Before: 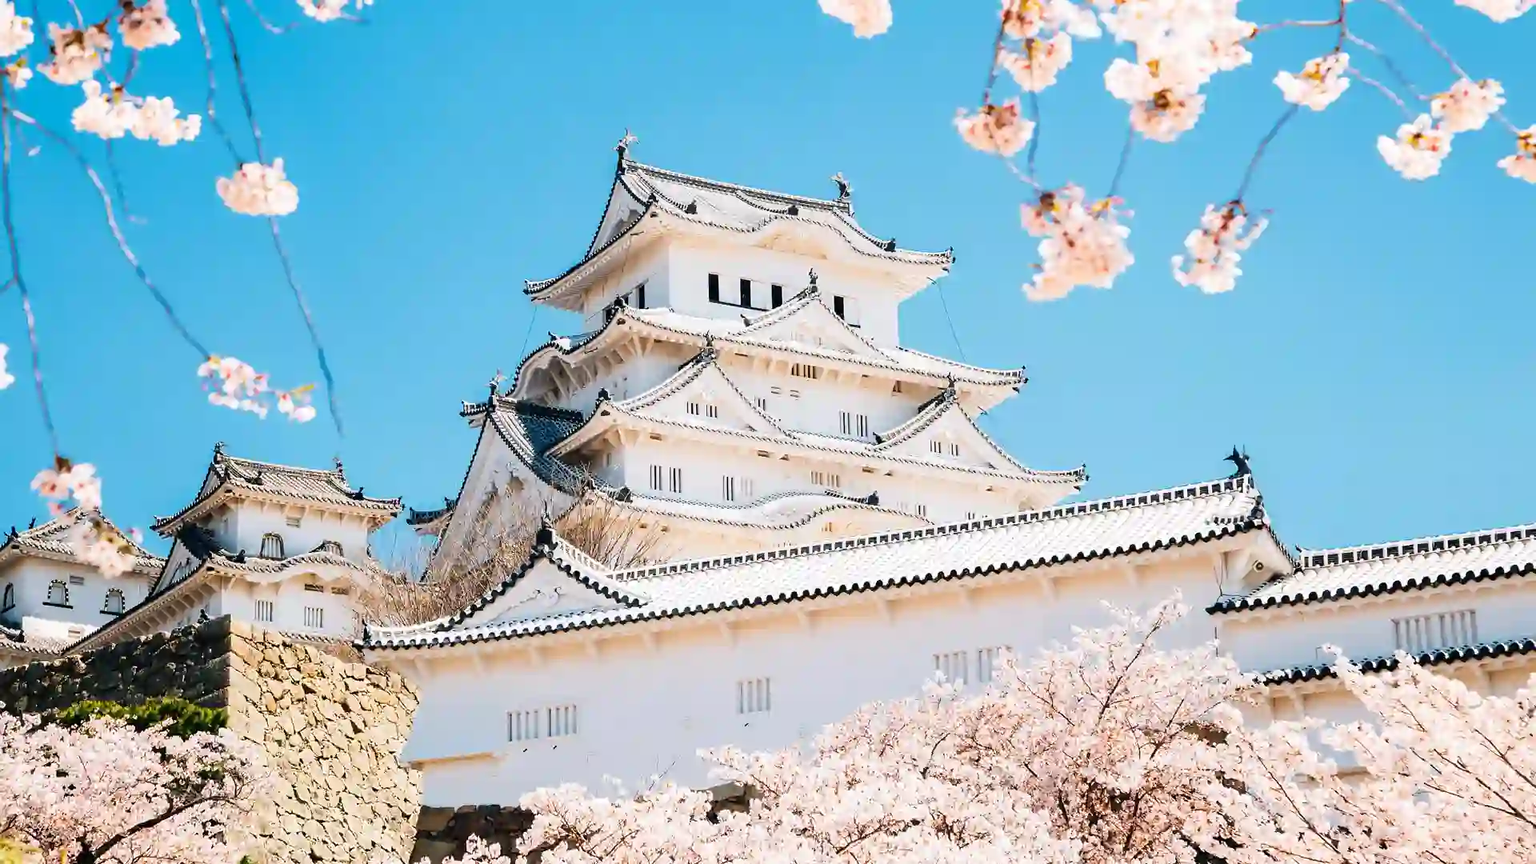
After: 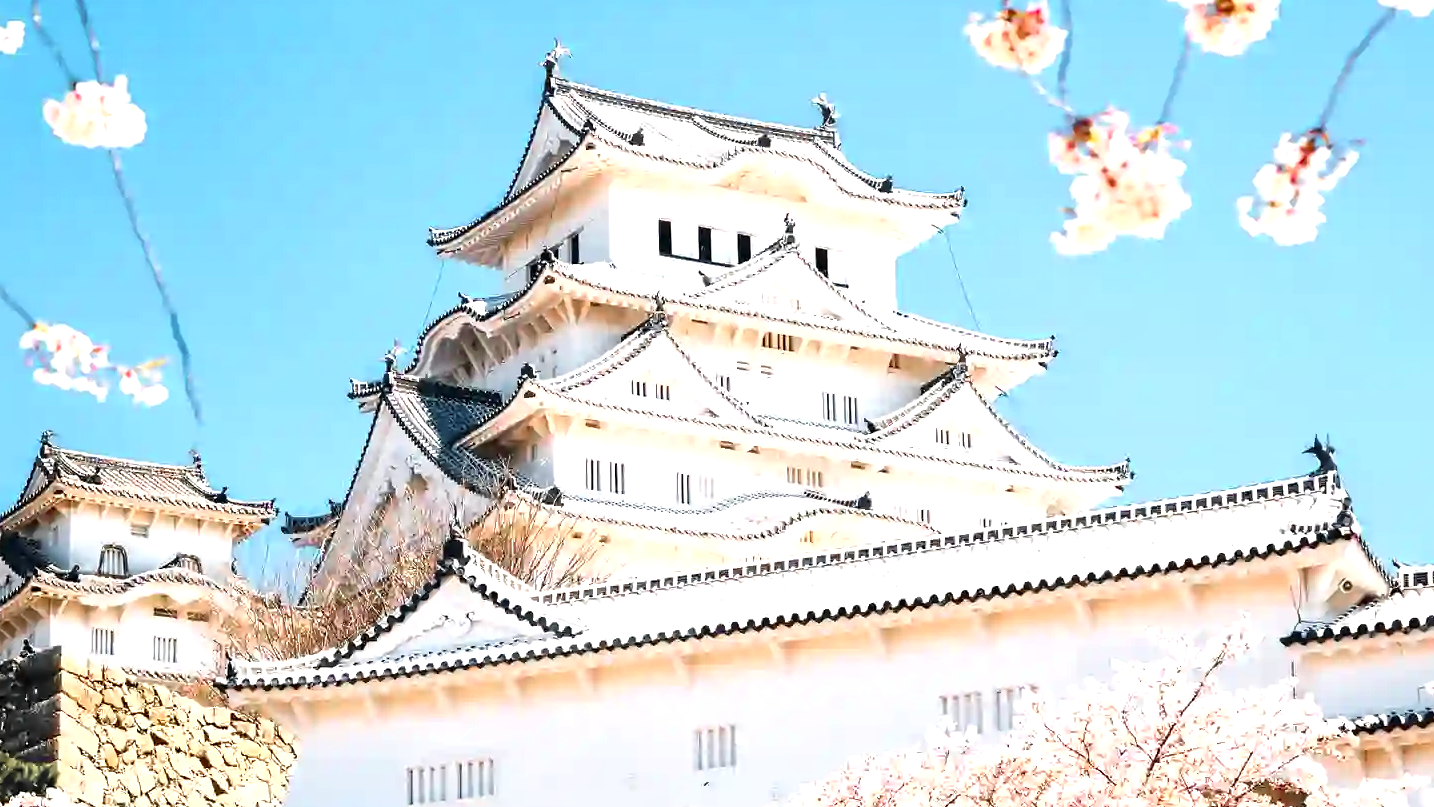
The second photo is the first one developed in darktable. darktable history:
crop and rotate: left 11.831%, top 11.346%, right 13.429%, bottom 13.899%
local contrast: mode bilateral grid, contrast 20, coarseness 50, detail 132%, midtone range 0.2
exposure: exposure 0.574 EV, compensate highlight preservation false
color zones: curves: ch1 [(0, 0.679) (0.143, 0.647) (0.286, 0.261) (0.378, -0.011) (0.571, 0.396) (0.714, 0.399) (0.857, 0.406) (1, 0.679)]
